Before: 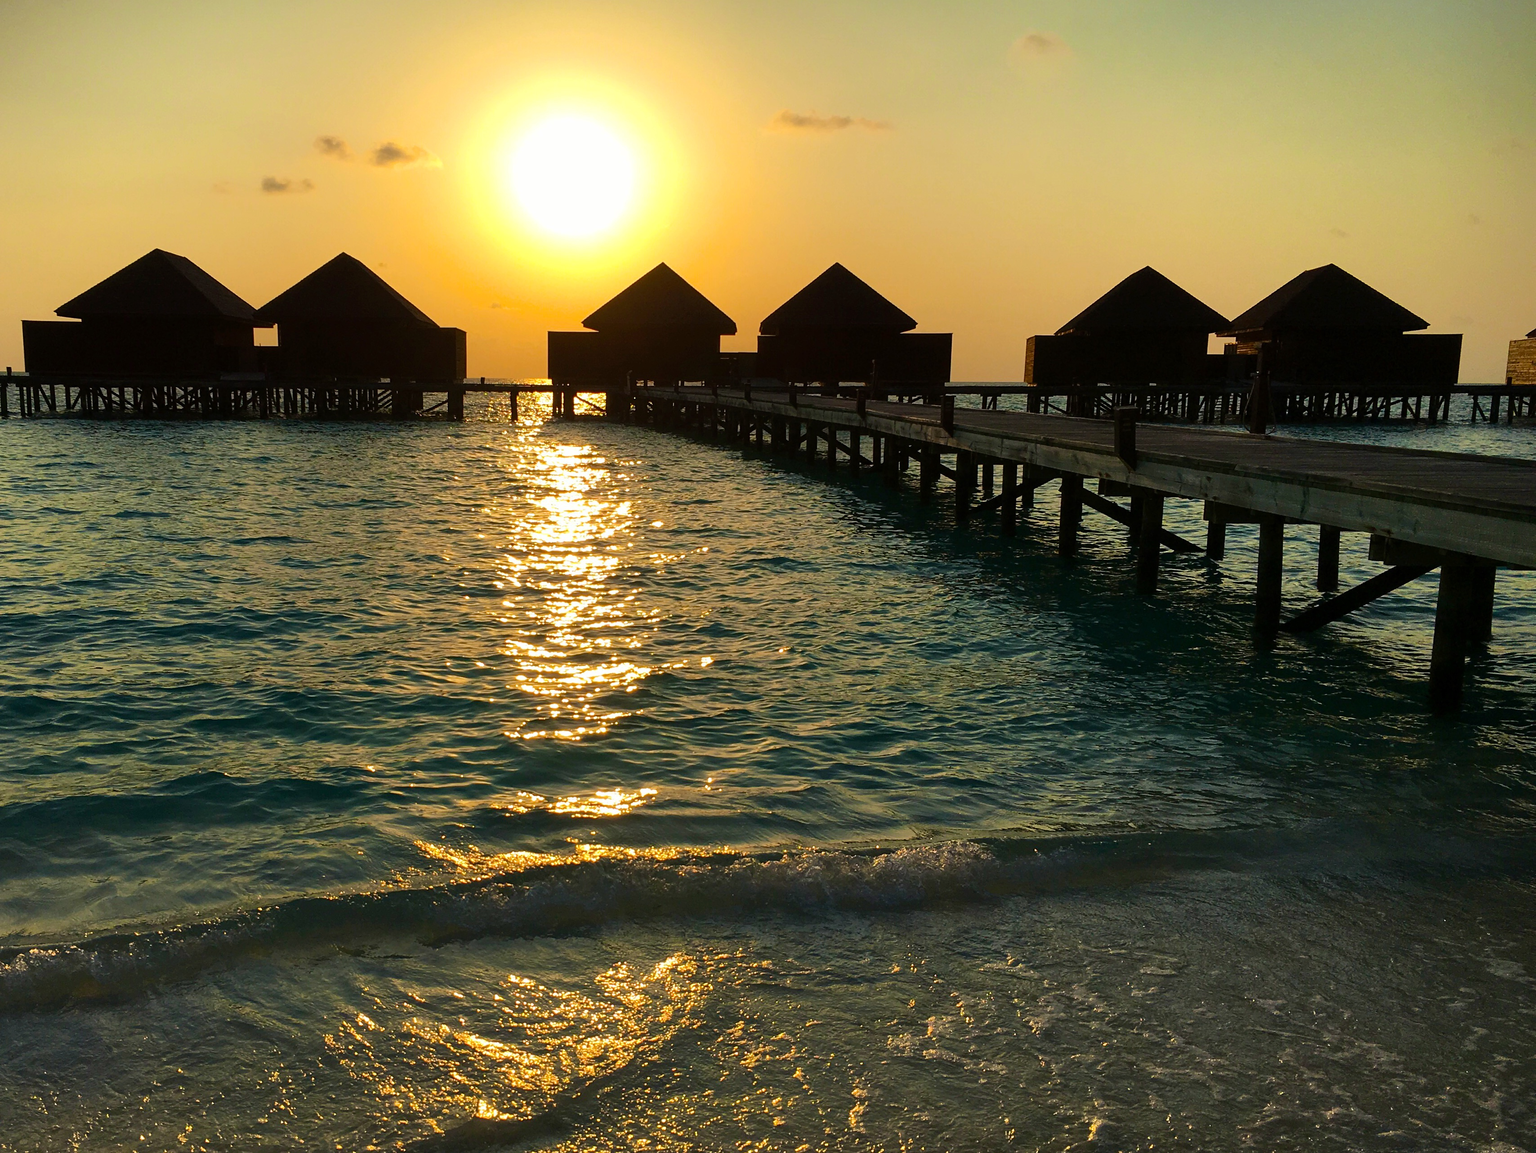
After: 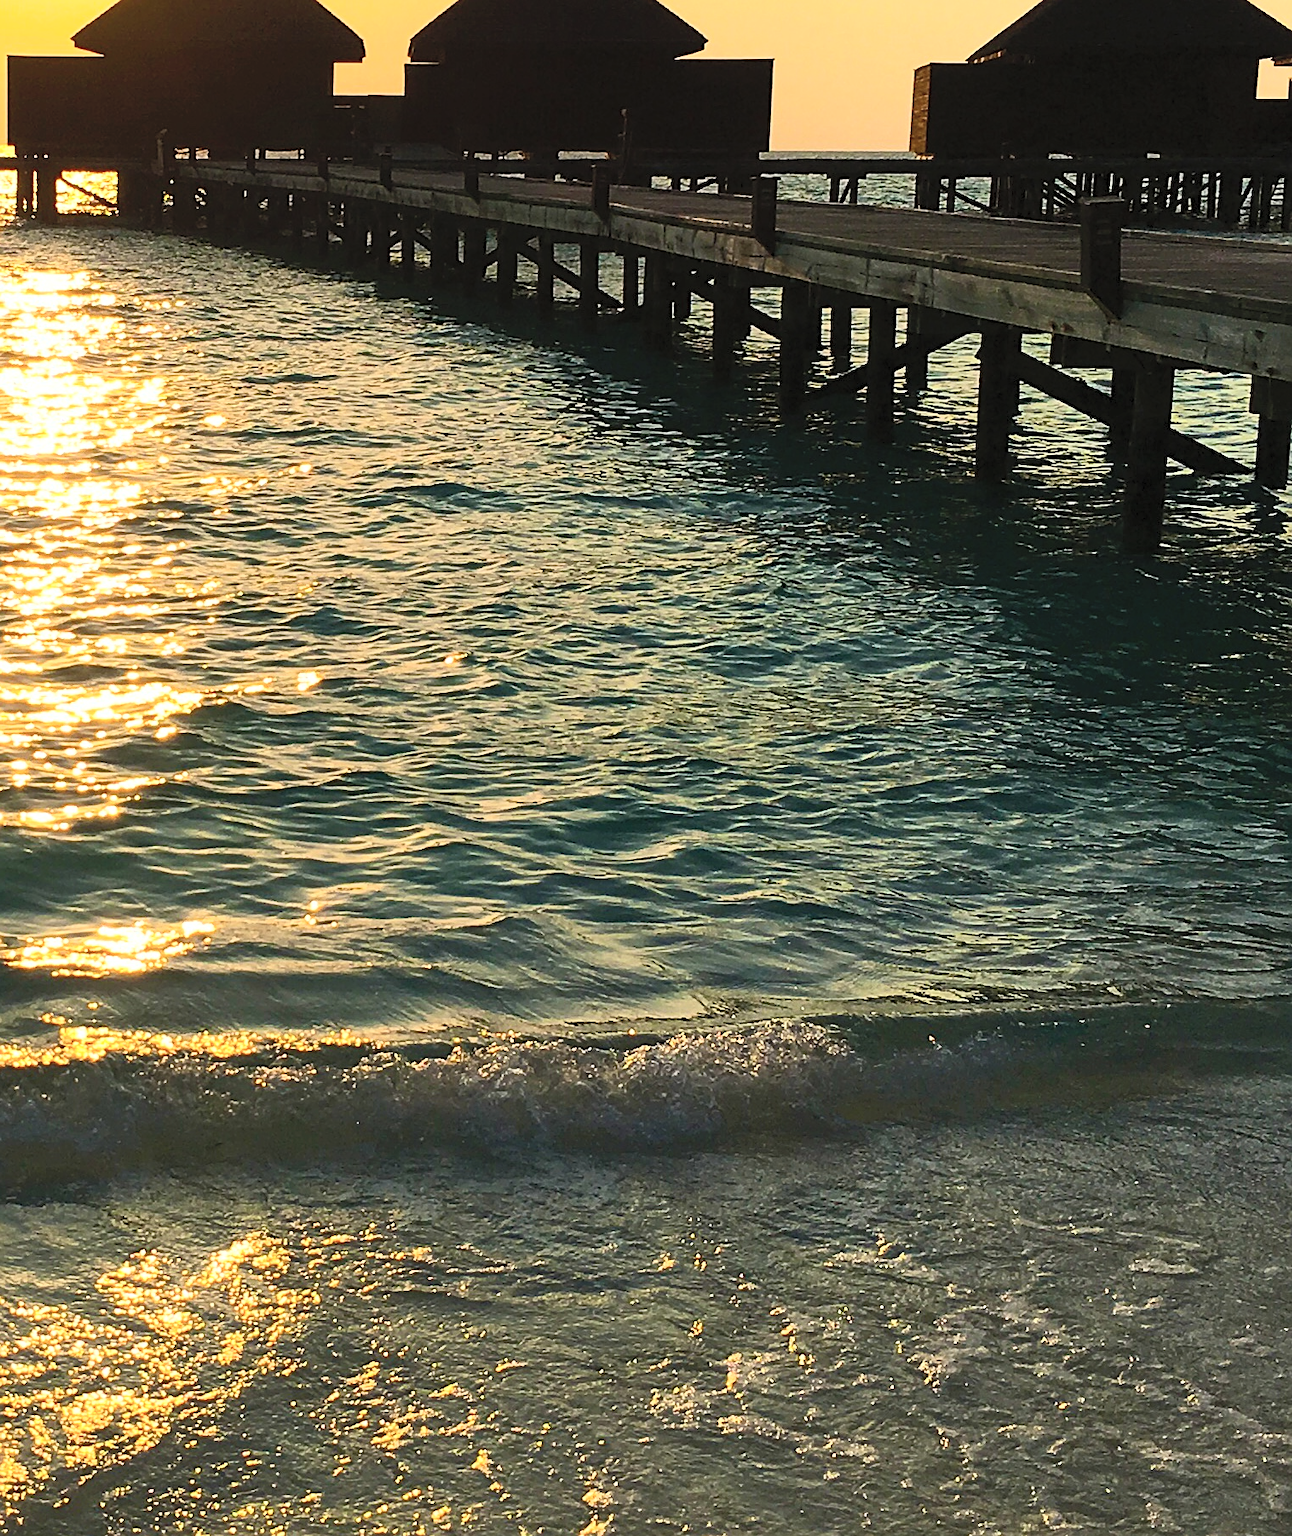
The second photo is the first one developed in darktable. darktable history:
sharpen: on, module defaults
contrast brightness saturation: contrast 0.39, brightness 0.53
crop: left 35.432%, top 26.233%, right 20.145%, bottom 3.432%
